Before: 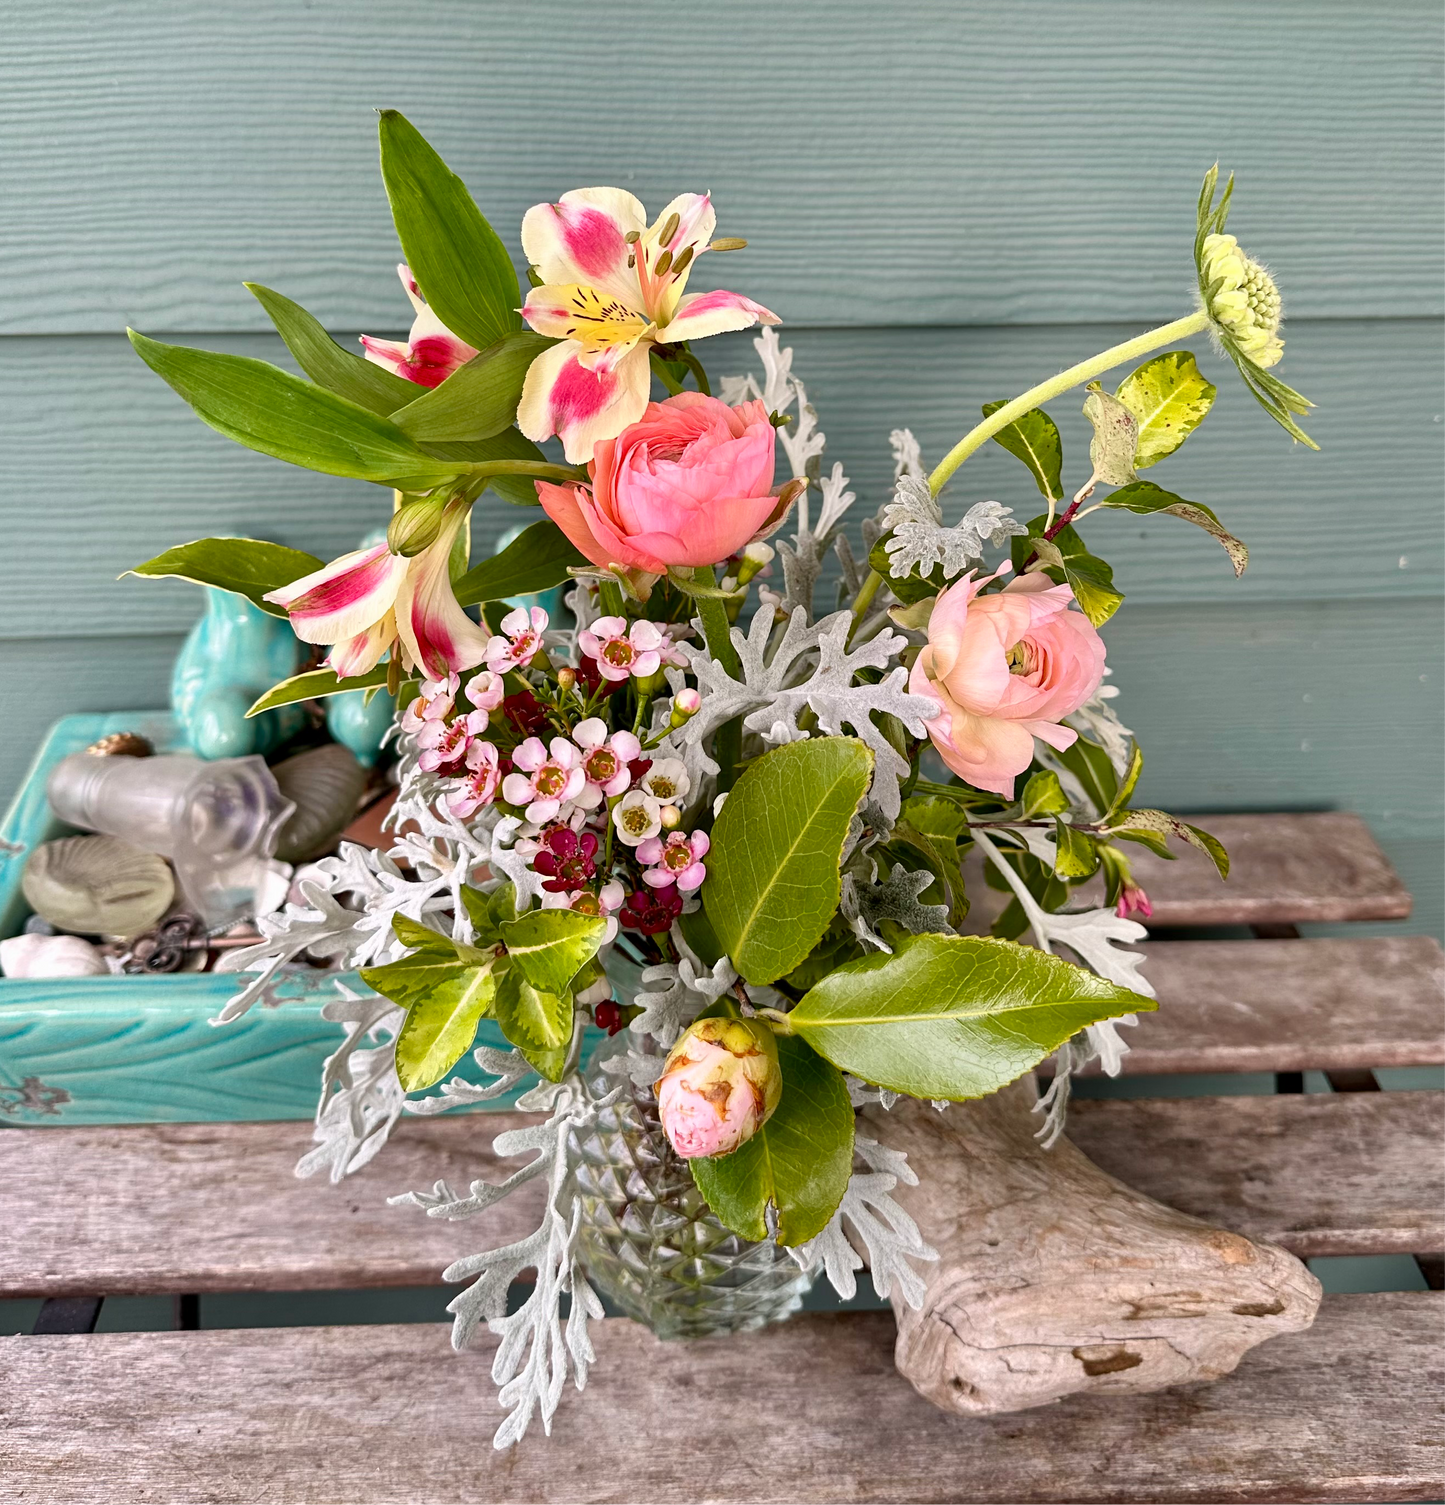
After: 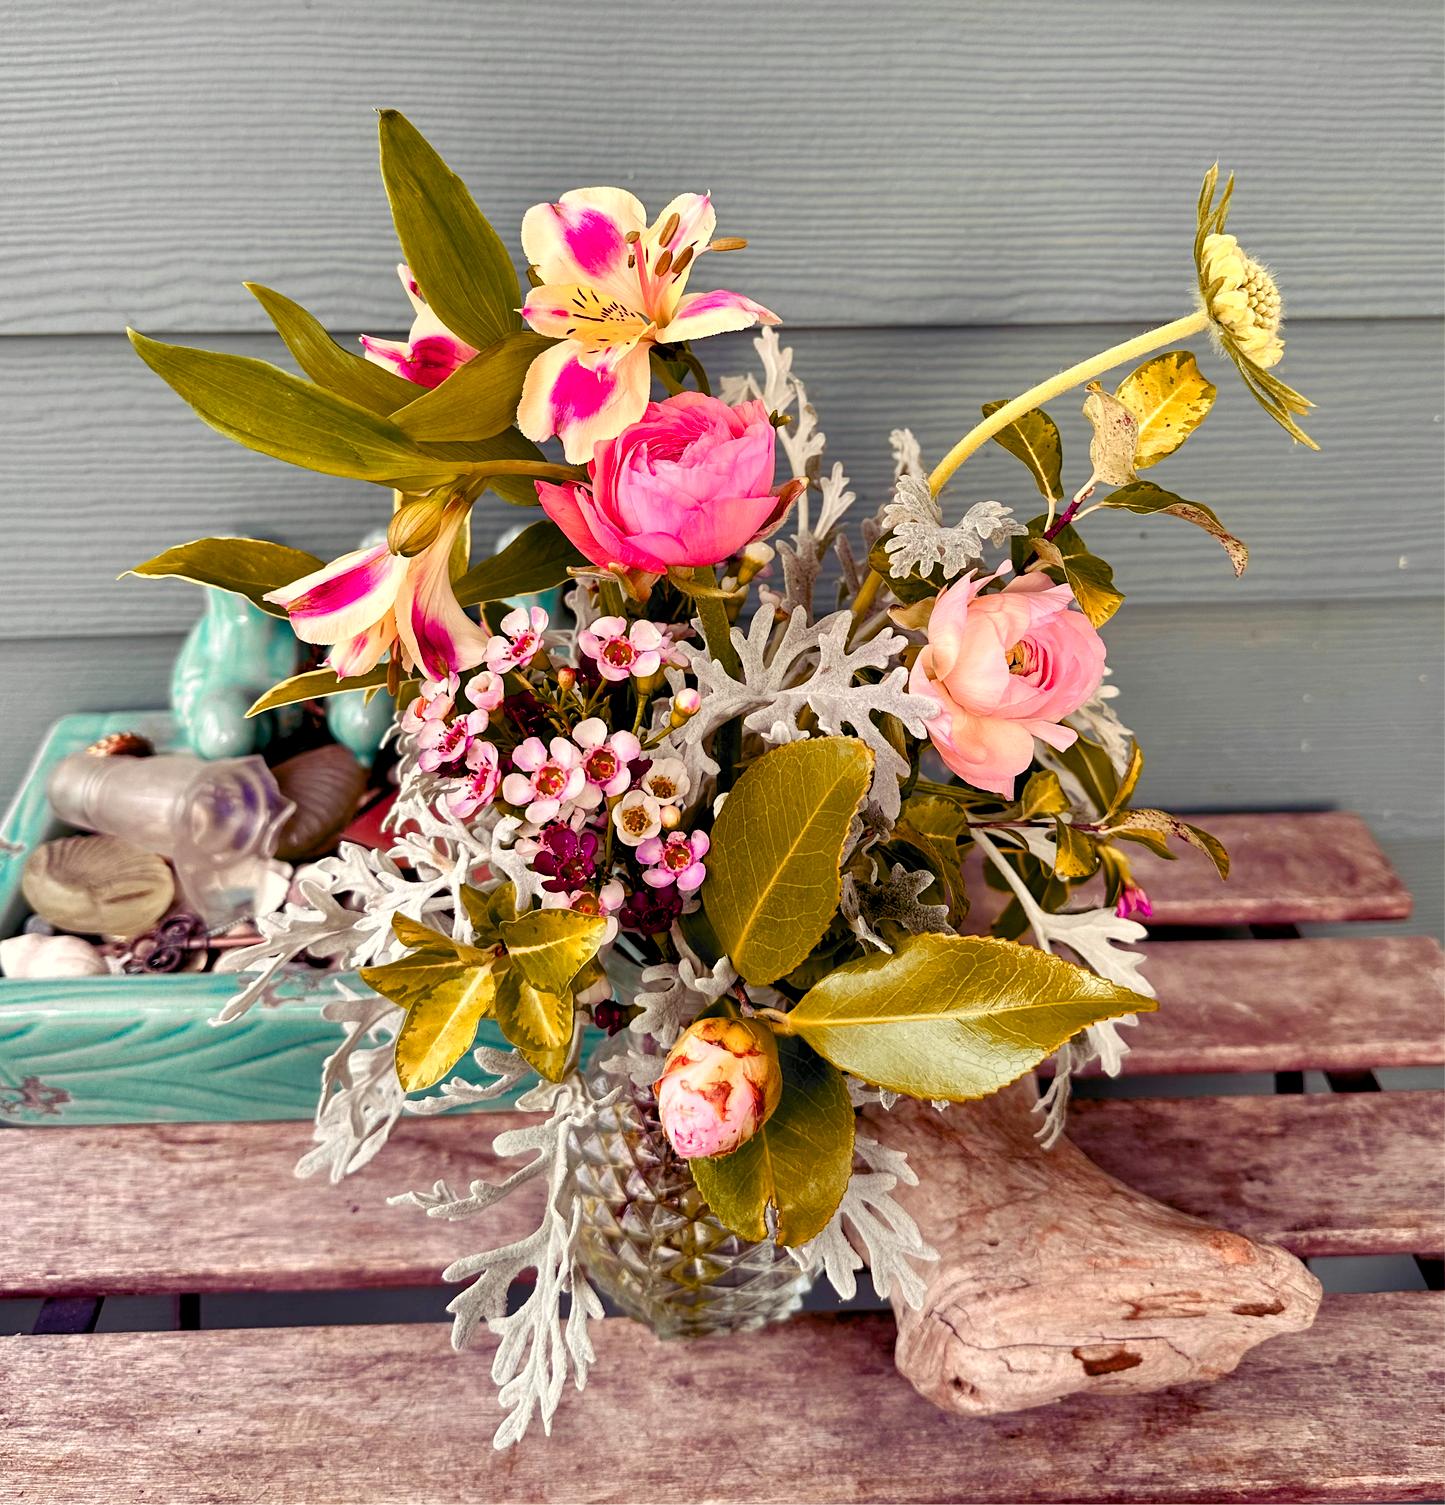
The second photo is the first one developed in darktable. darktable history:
color zones: curves: ch1 [(0.29, 0.492) (0.373, 0.185) (0.509, 0.481)]; ch2 [(0.25, 0.462) (0.749, 0.457)], mix 40.67%
color balance rgb: shadows lift › luminance -21.66%, shadows lift › chroma 8.98%, shadows lift › hue 283.37°, power › chroma 1.05%, power › hue 25.59°, highlights gain › luminance 6.08%, highlights gain › chroma 2.55%, highlights gain › hue 90°, global offset › luminance -0.87%, perceptual saturation grading › global saturation 25%, perceptual saturation grading › highlights -28.39%, perceptual saturation grading › shadows 33.98%
